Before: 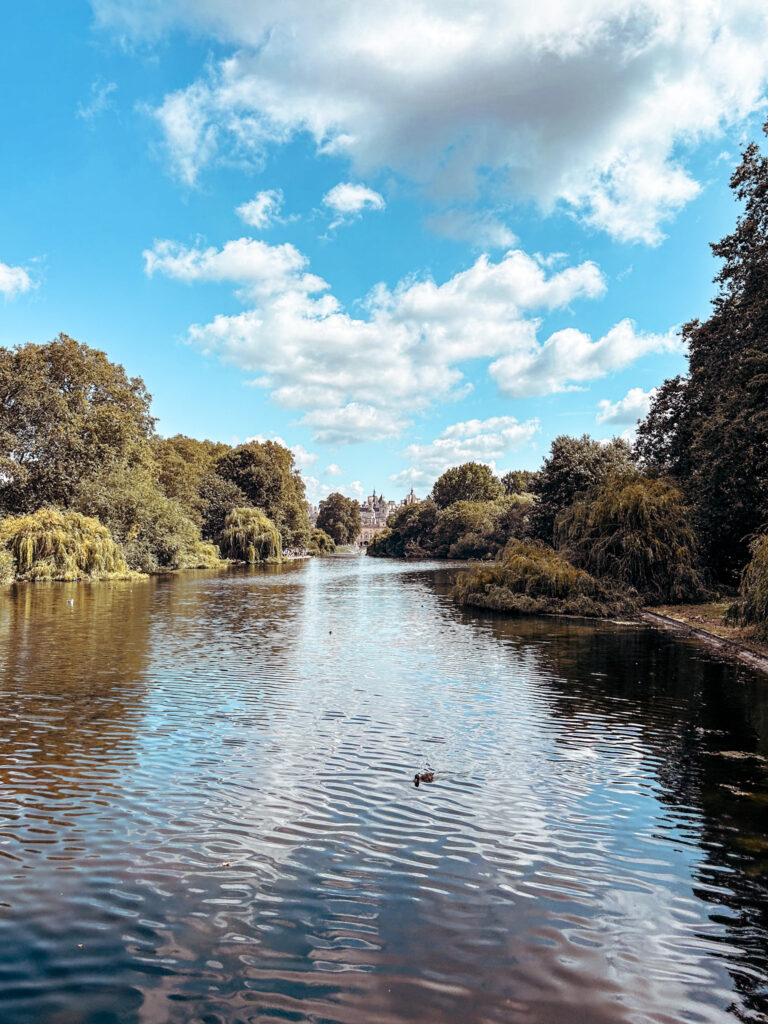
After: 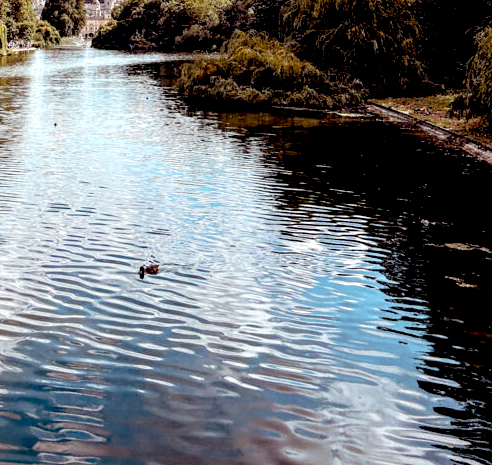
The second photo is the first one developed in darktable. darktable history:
crop and rotate: left 35.882%, top 49.701%, bottom 4.824%
exposure: black level correction 0.03, exposure 0.32 EV, compensate exposure bias true, compensate highlight preservation false
